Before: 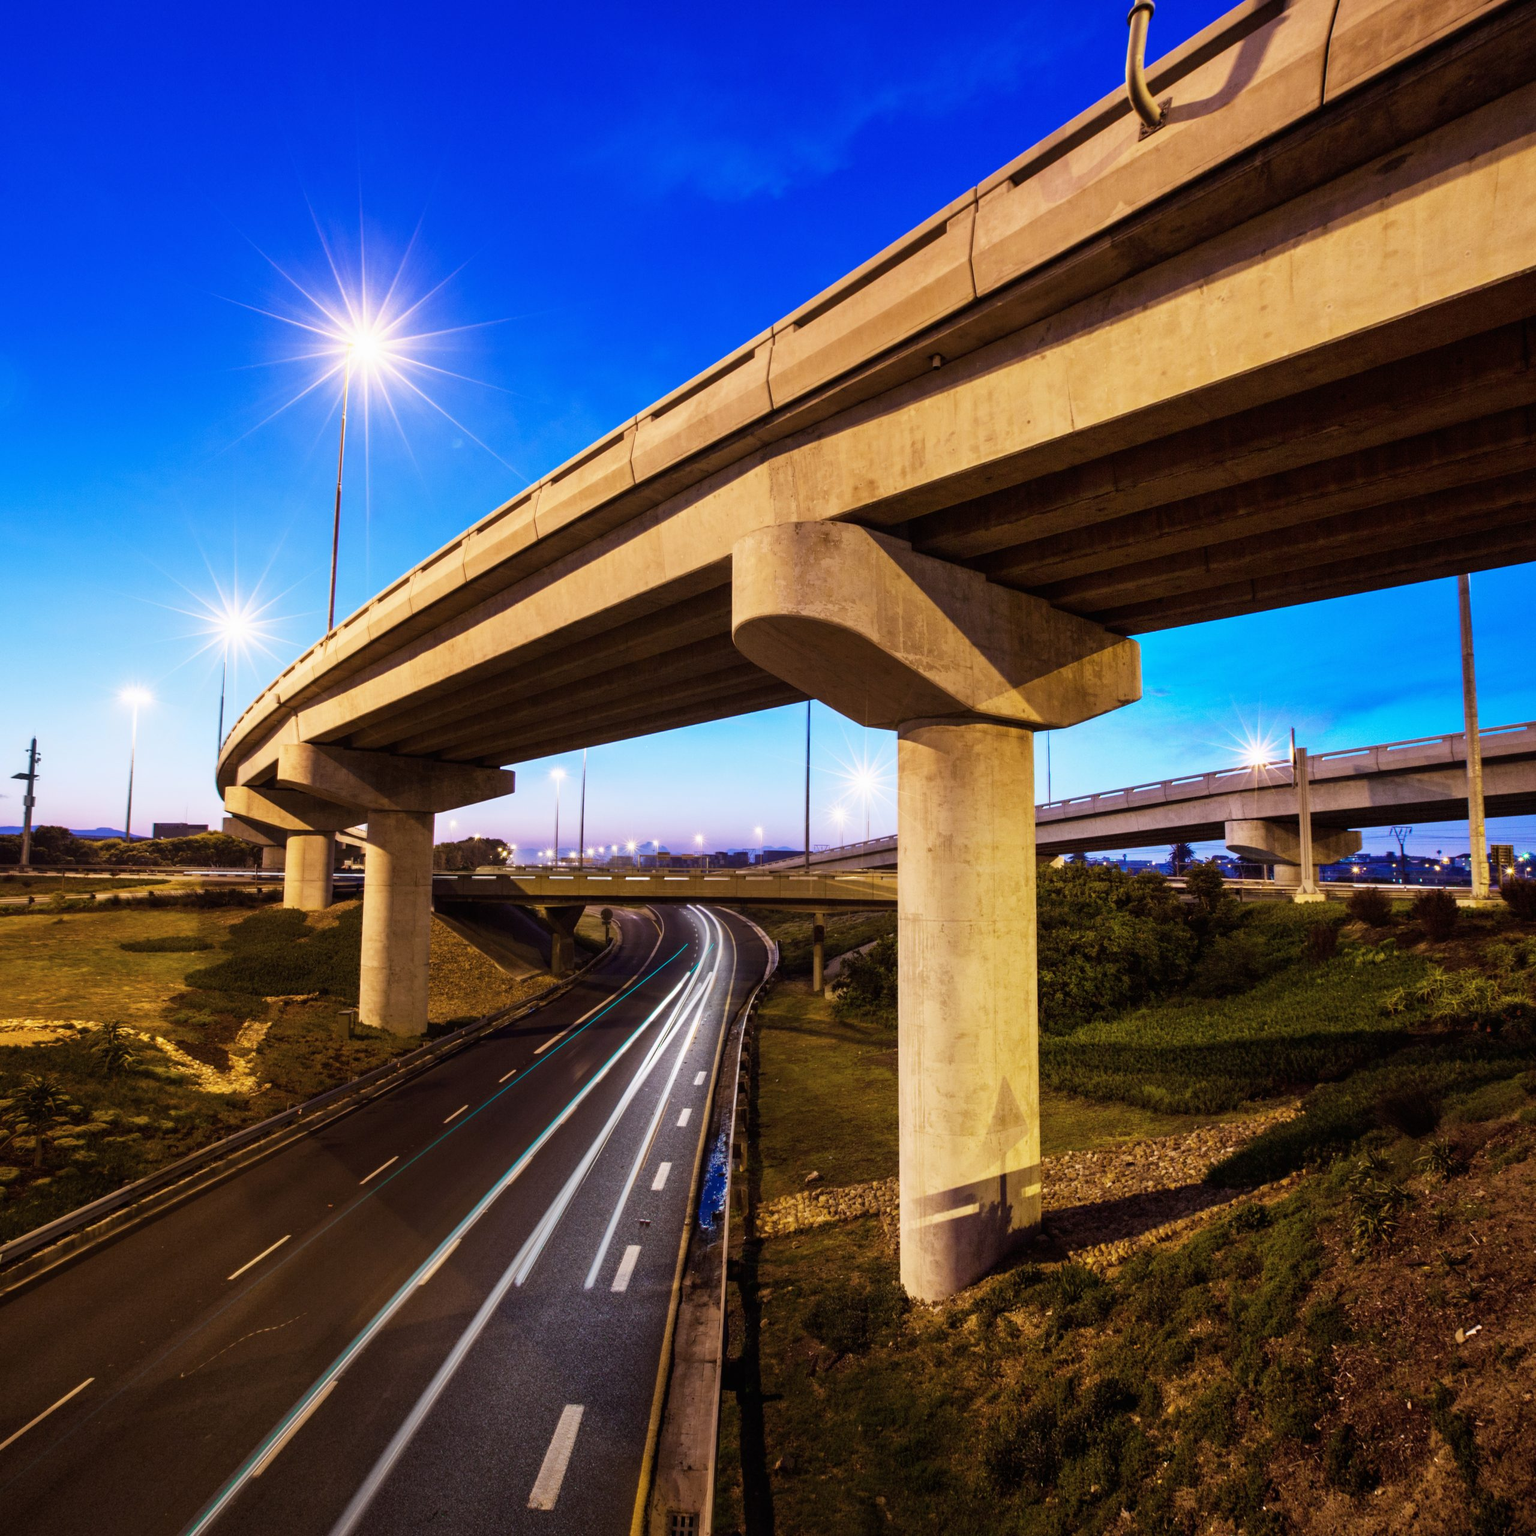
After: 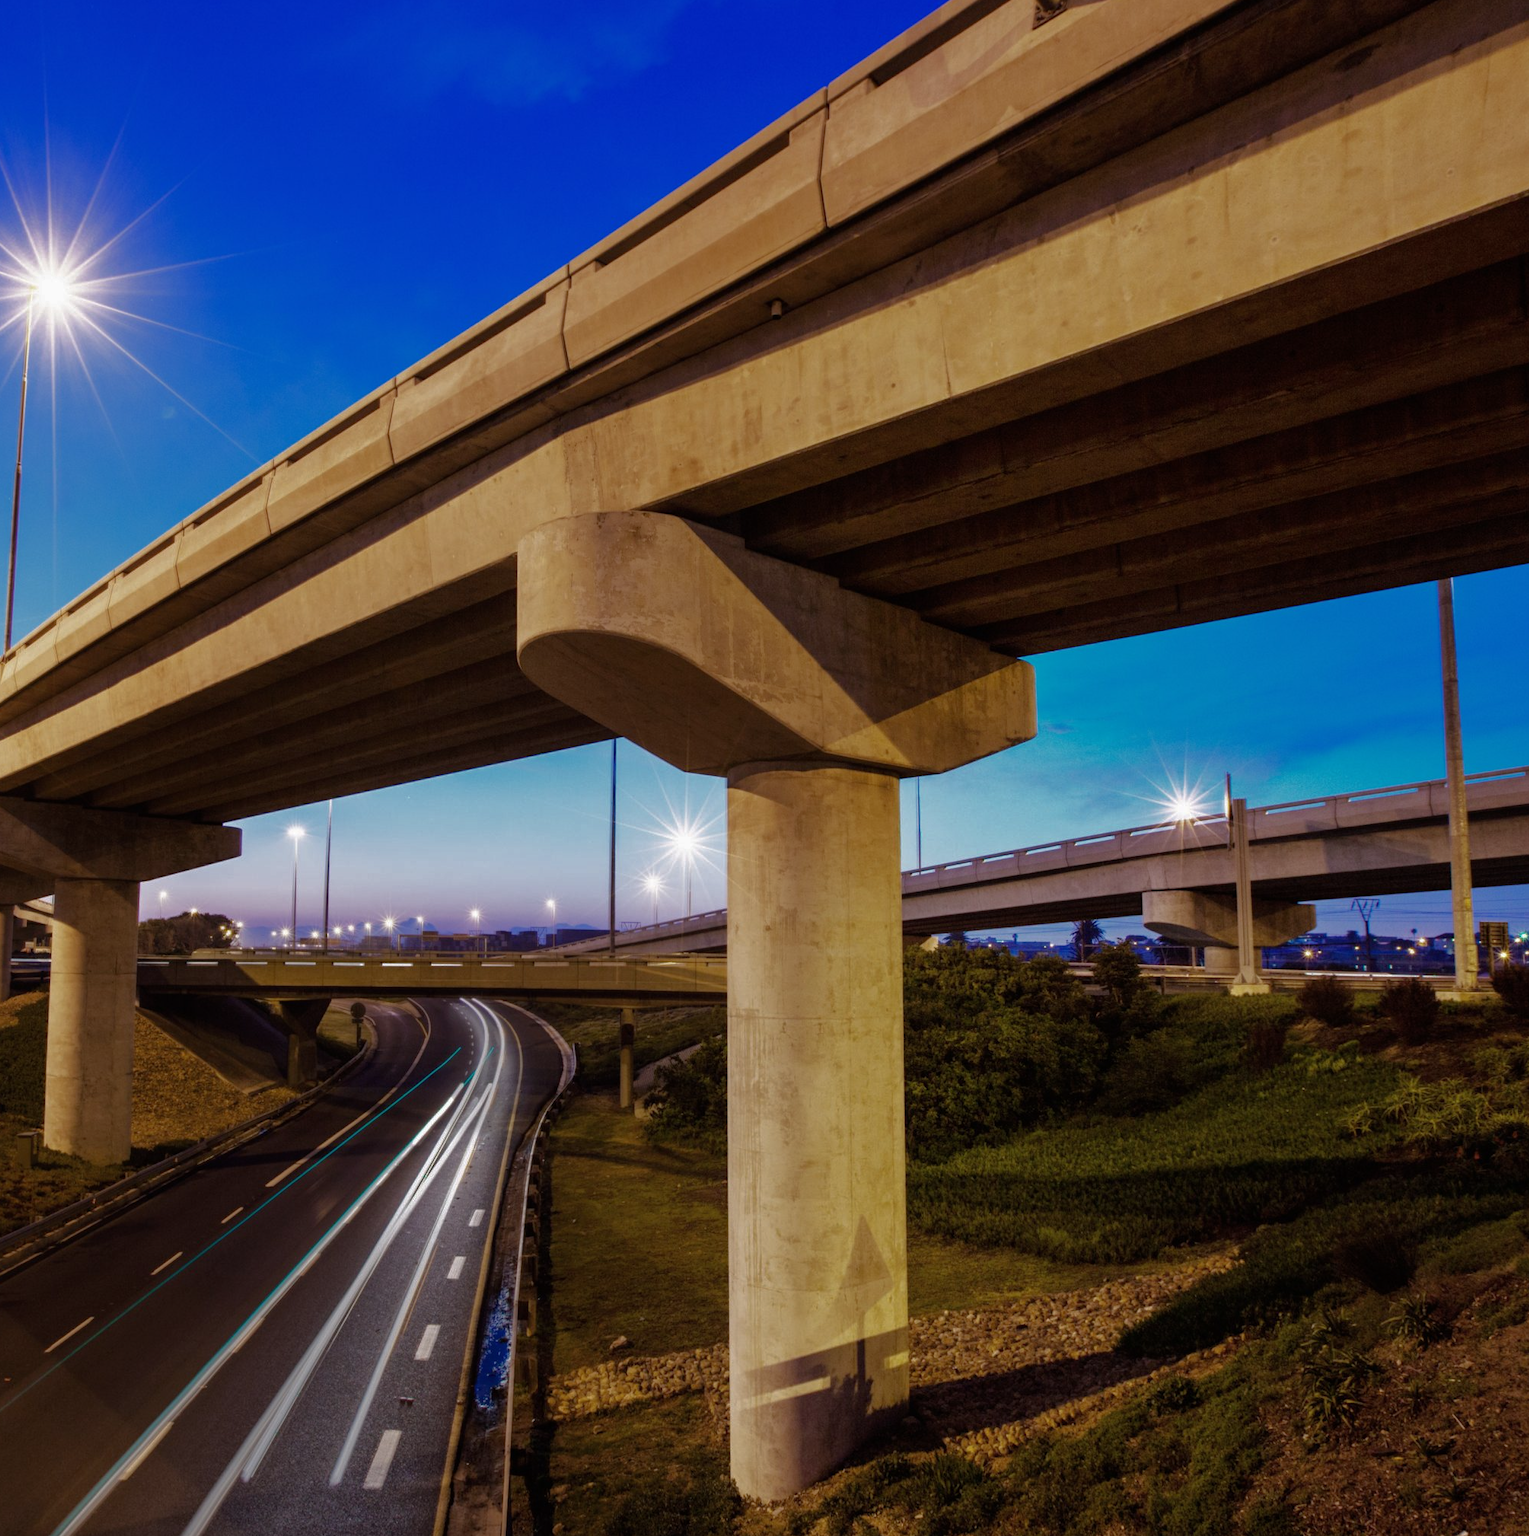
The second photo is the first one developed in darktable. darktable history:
base curve: curves: ch0 [(0, 0) (0.841, 0.609) (1, 1)]
crop and rotate: left 21.134%, top 7.714%, right 0.35%, bottom 13.452%
